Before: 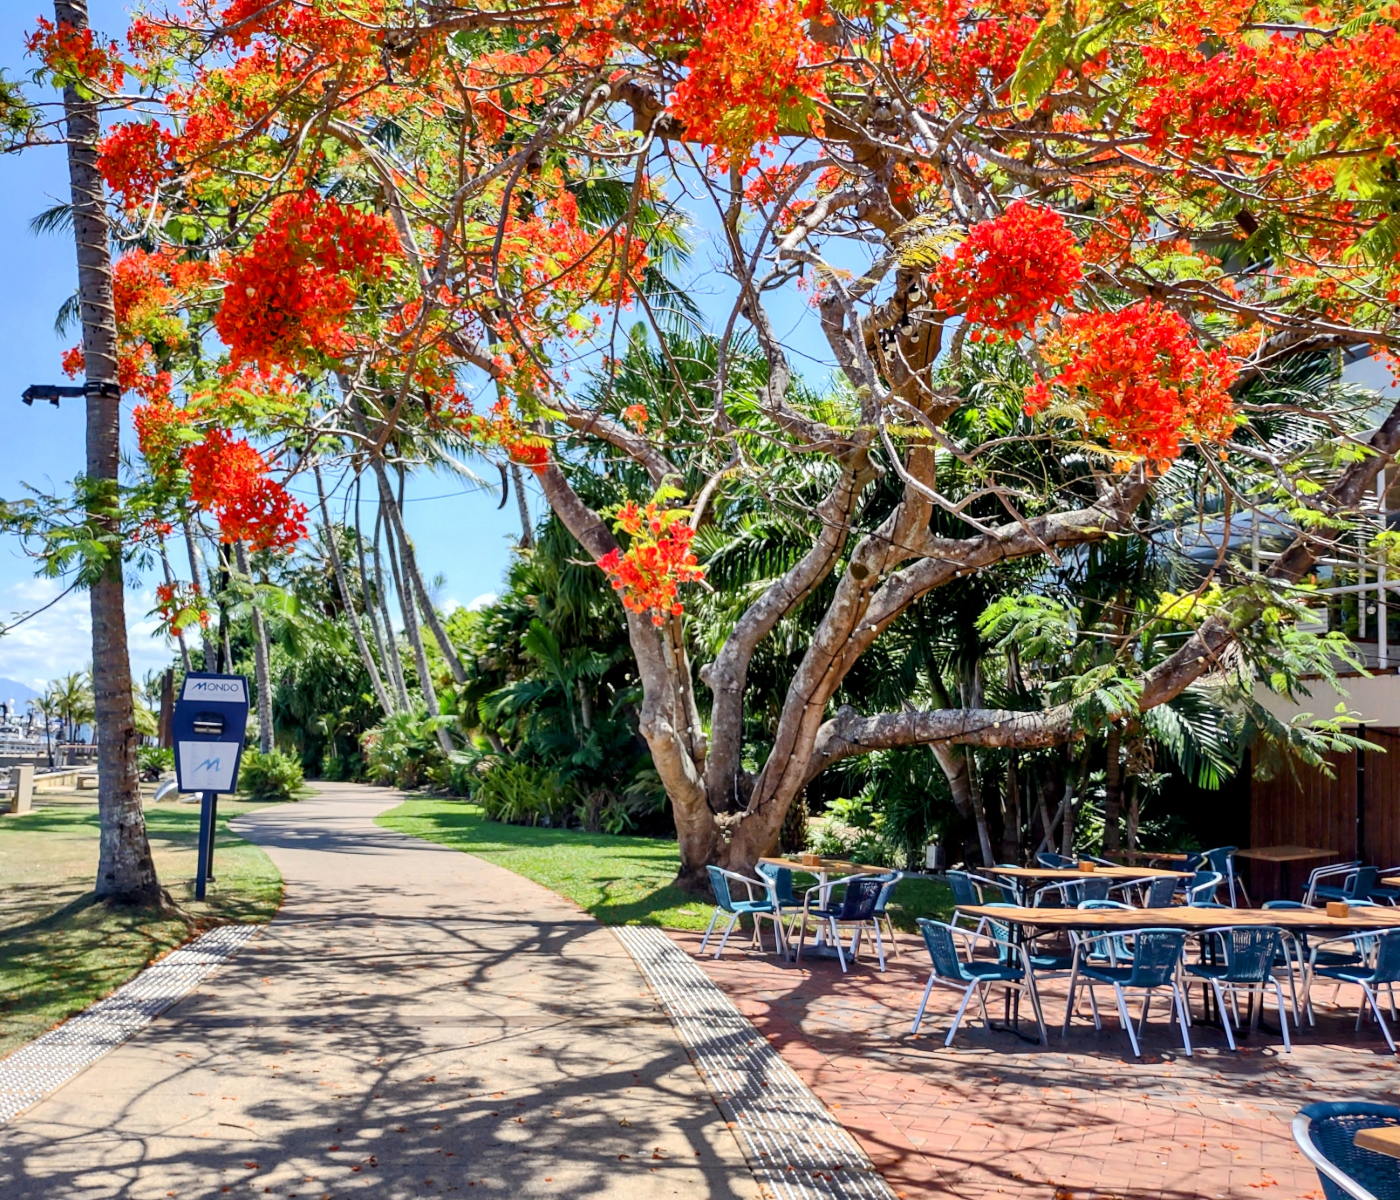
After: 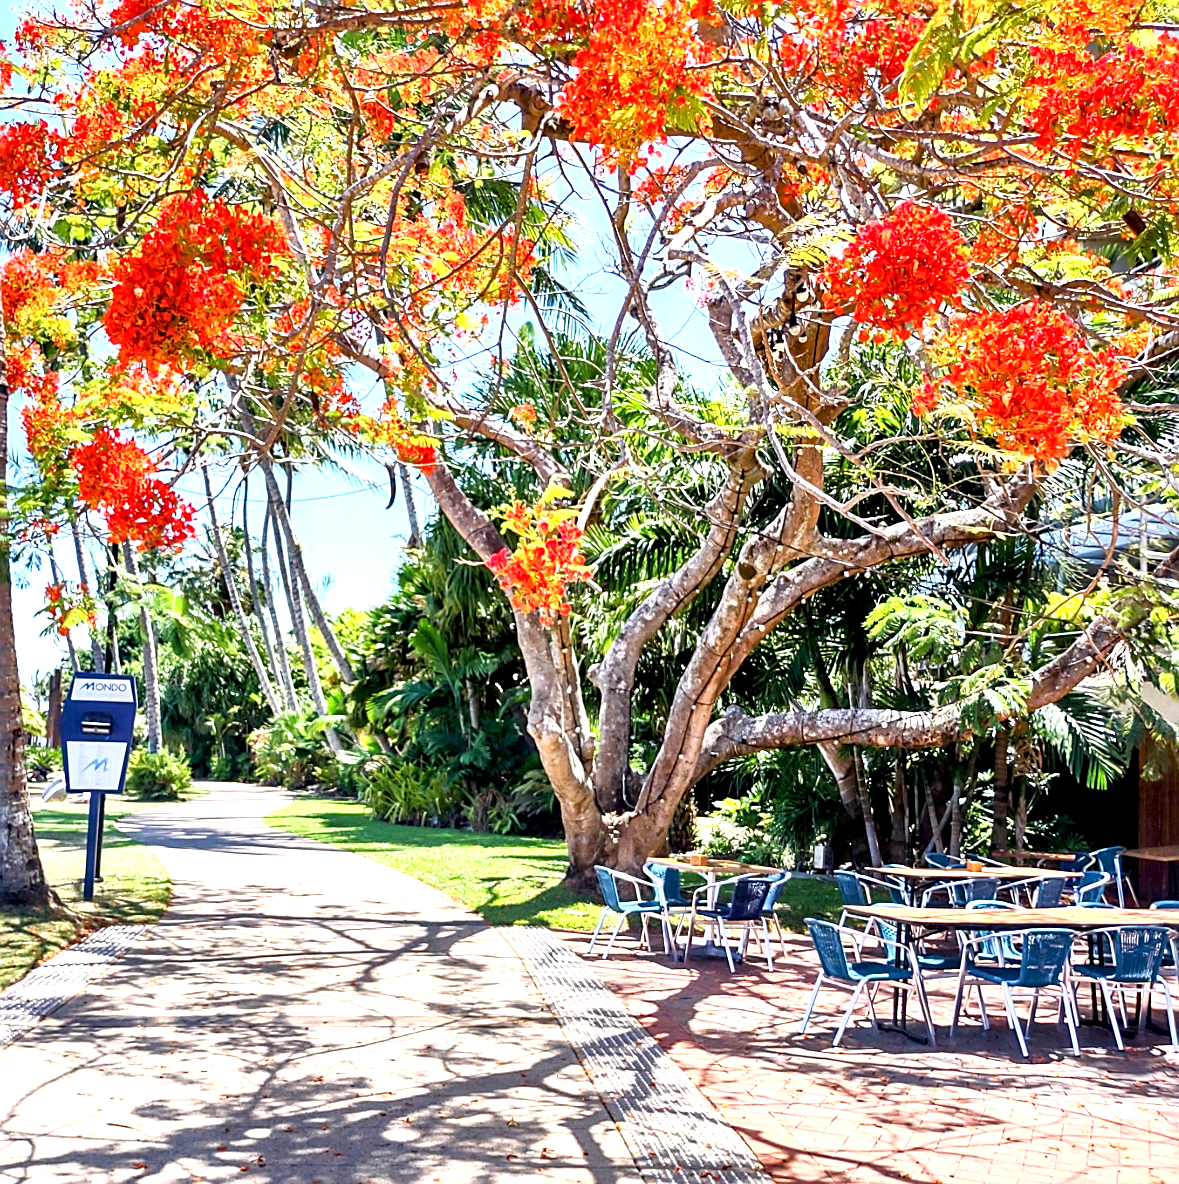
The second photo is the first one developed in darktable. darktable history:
sharpen: on, module defaults
white balance: red 1.009, blue 1.027
crop: left 8.026%, right 7.374%
exposure: exposure 1 EV, compensate highlight preservation false
